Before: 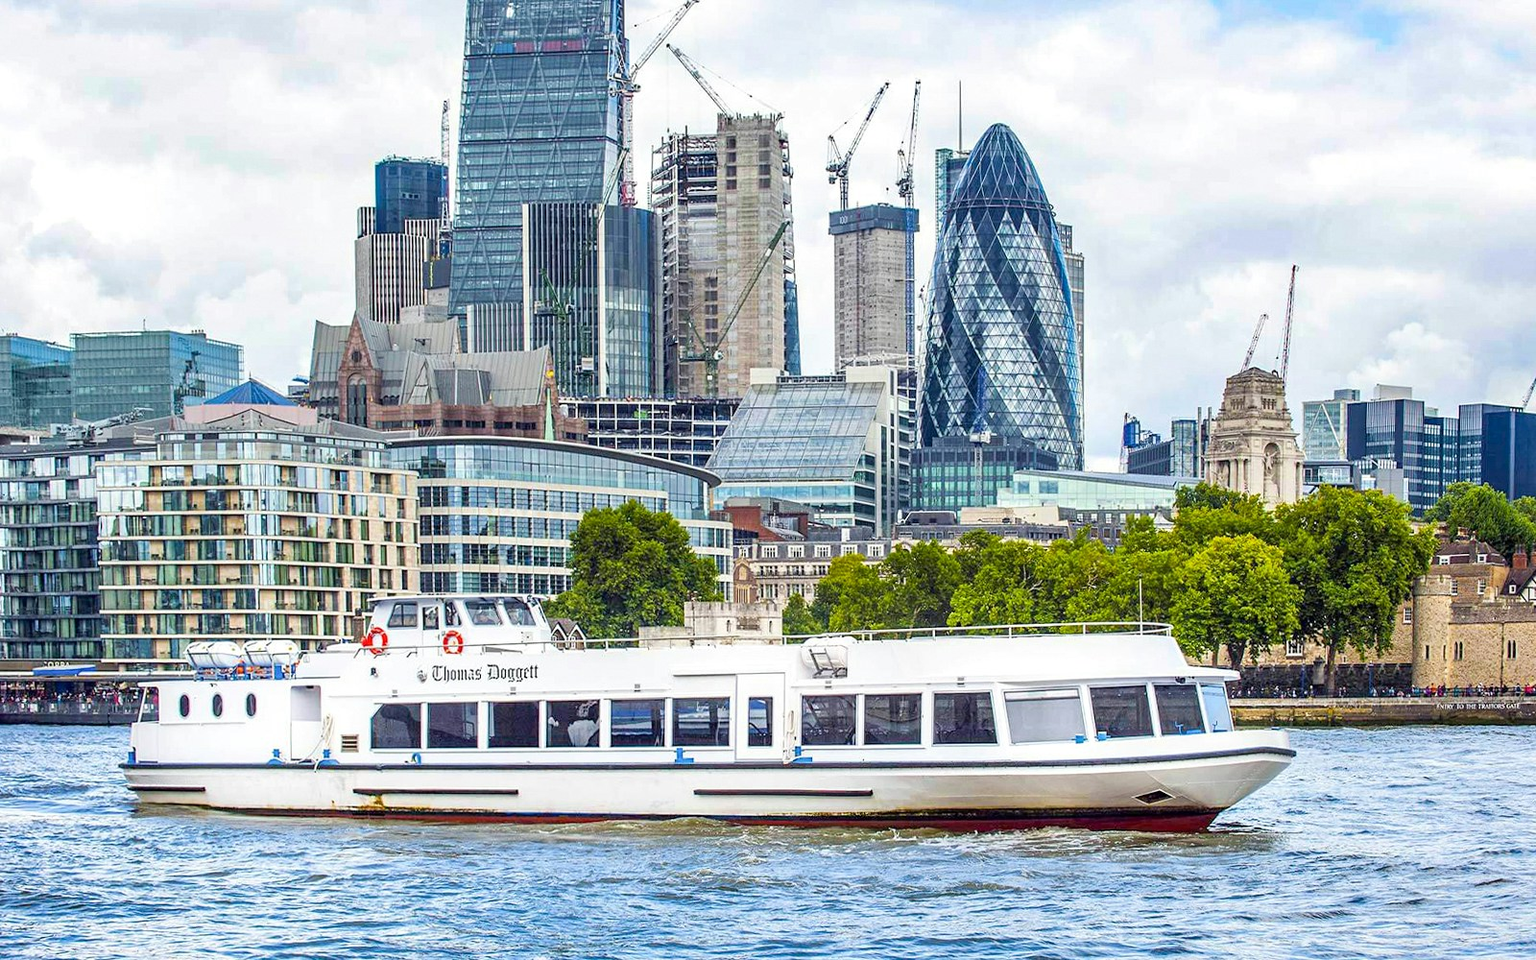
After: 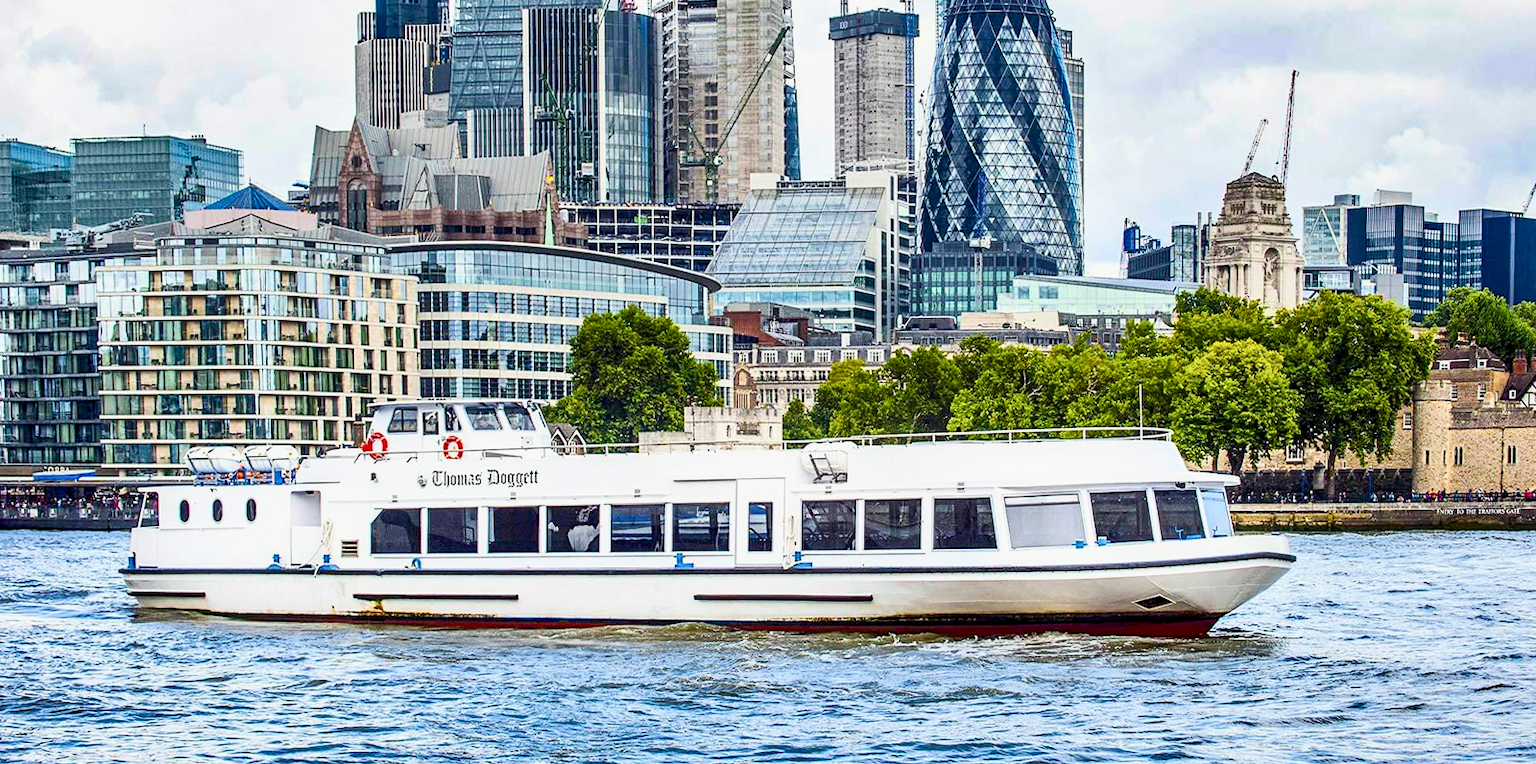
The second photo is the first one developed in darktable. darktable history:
shadows and highlights: shadows 12.18, white point adjustment 1.24, soften with gaussian
color balance rgb: global offset › luminance -0.501%, perceptual saturation grading › global saturation 0.148%, perceptual saturation grading › mid-tones 11.14%, contrast -10.591%
crop and rotate: top 20.334%
contrast brightness saturation: contrast 0.27
